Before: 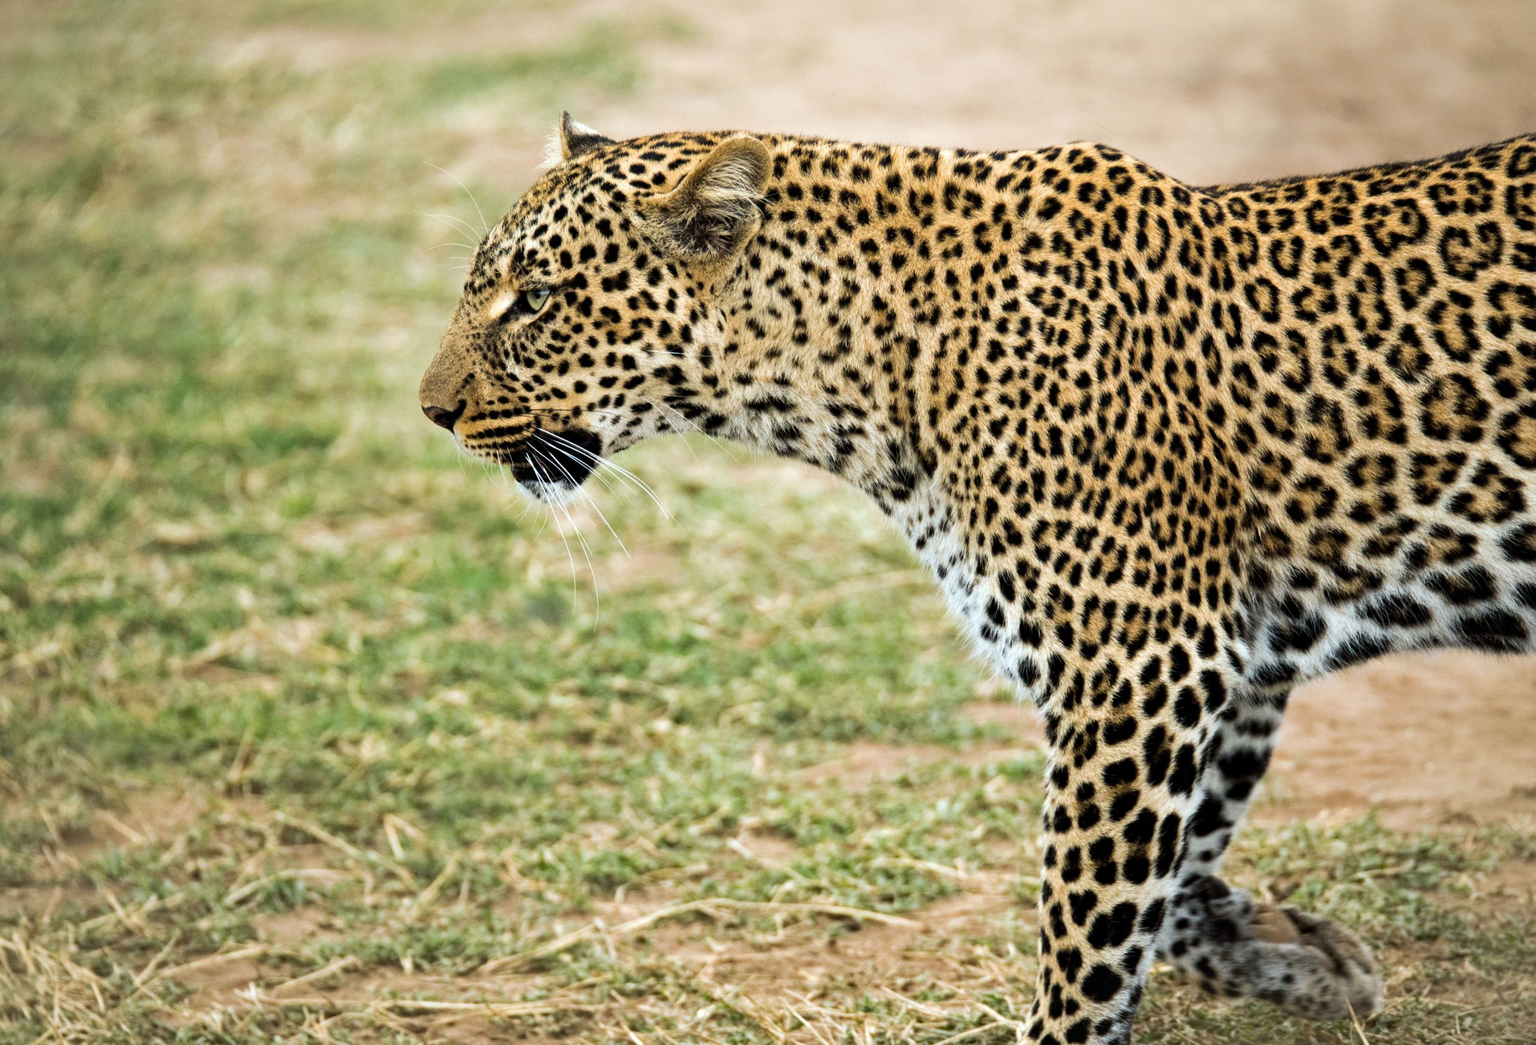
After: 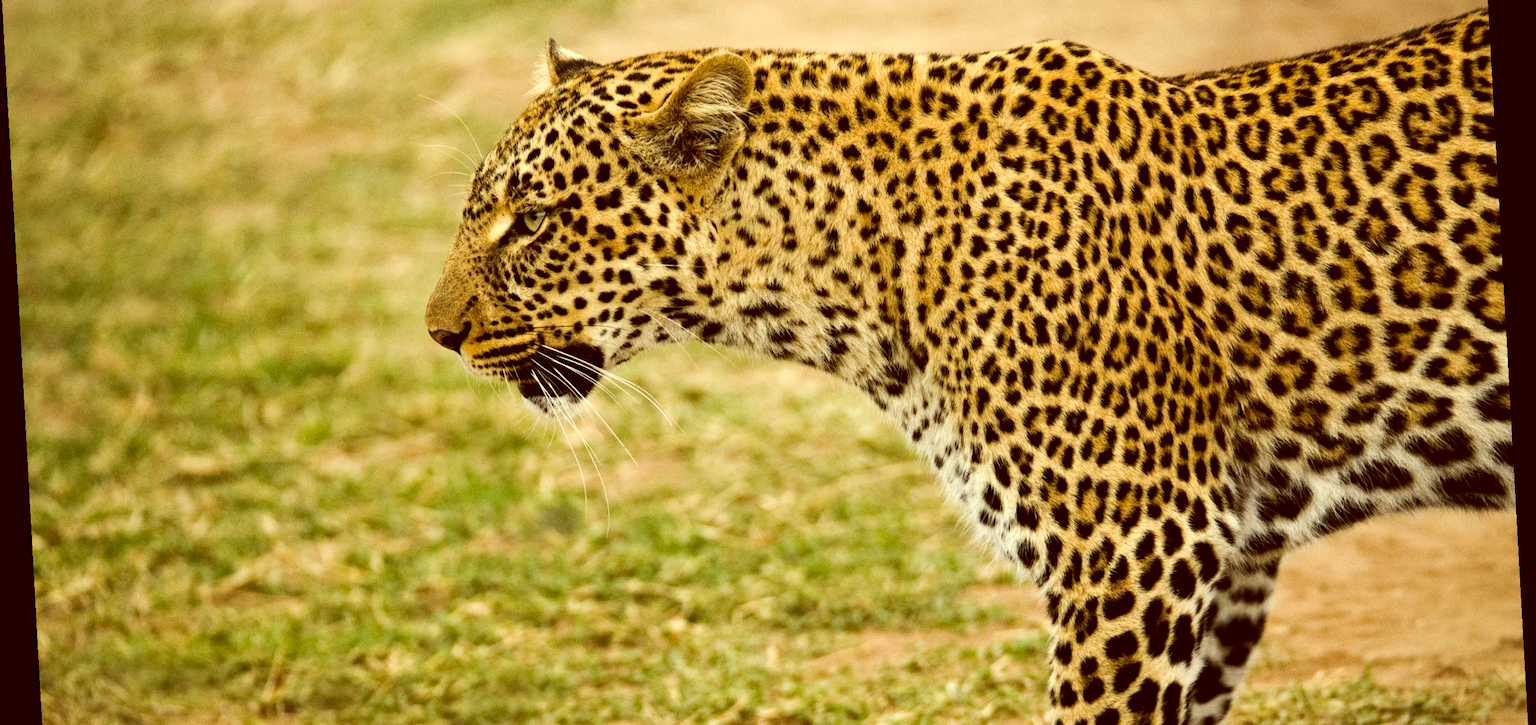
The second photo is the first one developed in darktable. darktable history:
color correction: highlights a* 1.12, highlights b* 24.26, shadows a* 15.58, shadows b* 24.26
crop: top 11.166%, bottom 22.168%
rotate and perspective: rotation -3.18°, automatic cropping off
grain: coarseness 0.09 ISO
